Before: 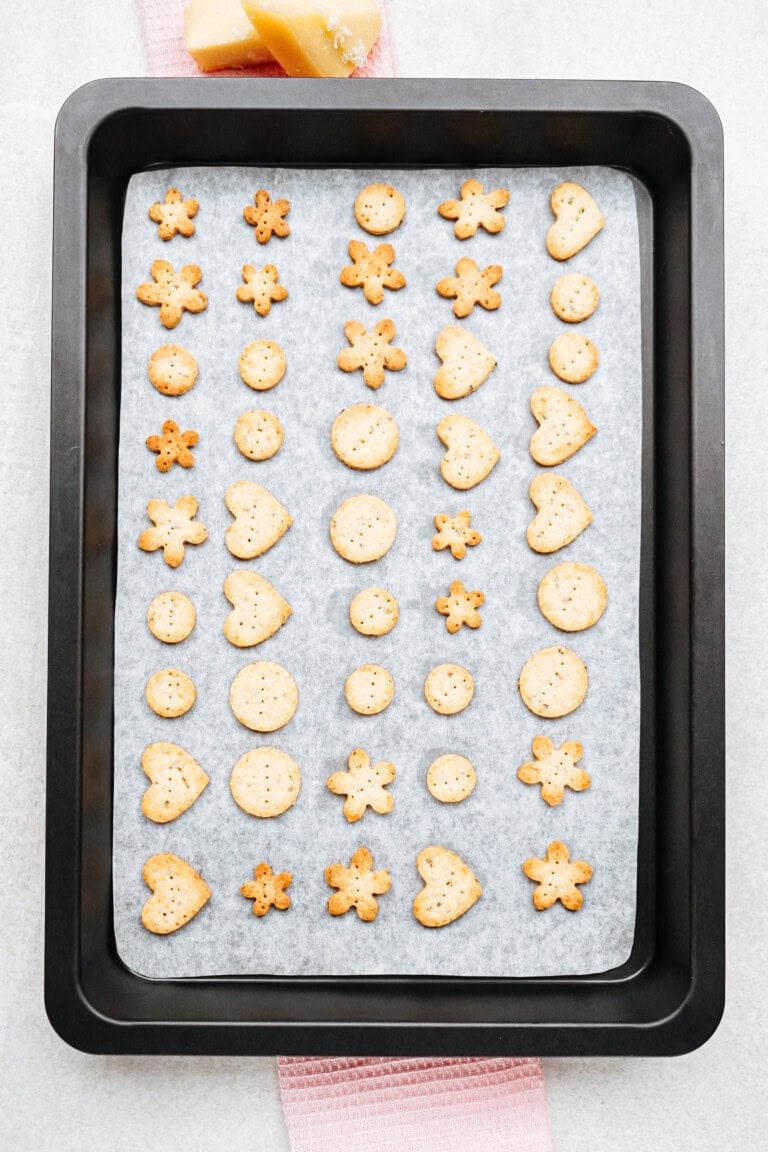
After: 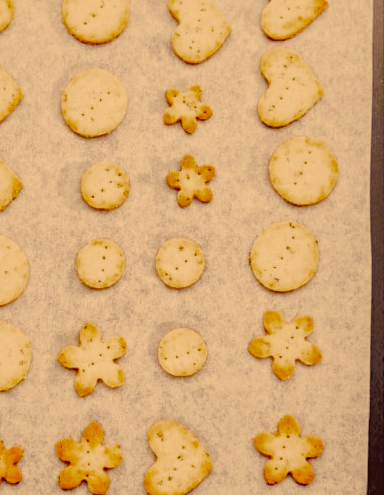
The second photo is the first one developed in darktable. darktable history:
tone equalizer: -8 EV -1.82 EV, -7 EV -1.17 EV, -6 EV -1.64 EV, mask exposure compensation -0.509 EV
exposure: black level correction 0.001, exposure 0.499 EV, compensate exposure bias true, compensate highlight preservation false
crop: left 35.141%, top 37.029%, right 14.798%, bottom 19.949%
color correction: highlights a* 9.59, highlights b* 39.15, shadows a* 14.97, shadows b* 3.58
color balance rgb: shadows lift › luminance -9.57%, highlights gain › chroma 0.154%, highlights gain › hue 331.76°, perceptual saturation grading › global saturation 29.472%, global vibrance -0.933%, saturation formula JzAzBz (2021)
local contrast: detail 110%
filmic rgb: black relative exposure -7.22 EV, white relative exposure 5.34 EV, hardness 3.02, add noise in highlights 0.002, preserve chrominance no, color science v3 (2019), use custom middle-gray values true, contrast in highlights soft
shadows and highlights: on, module defaults
